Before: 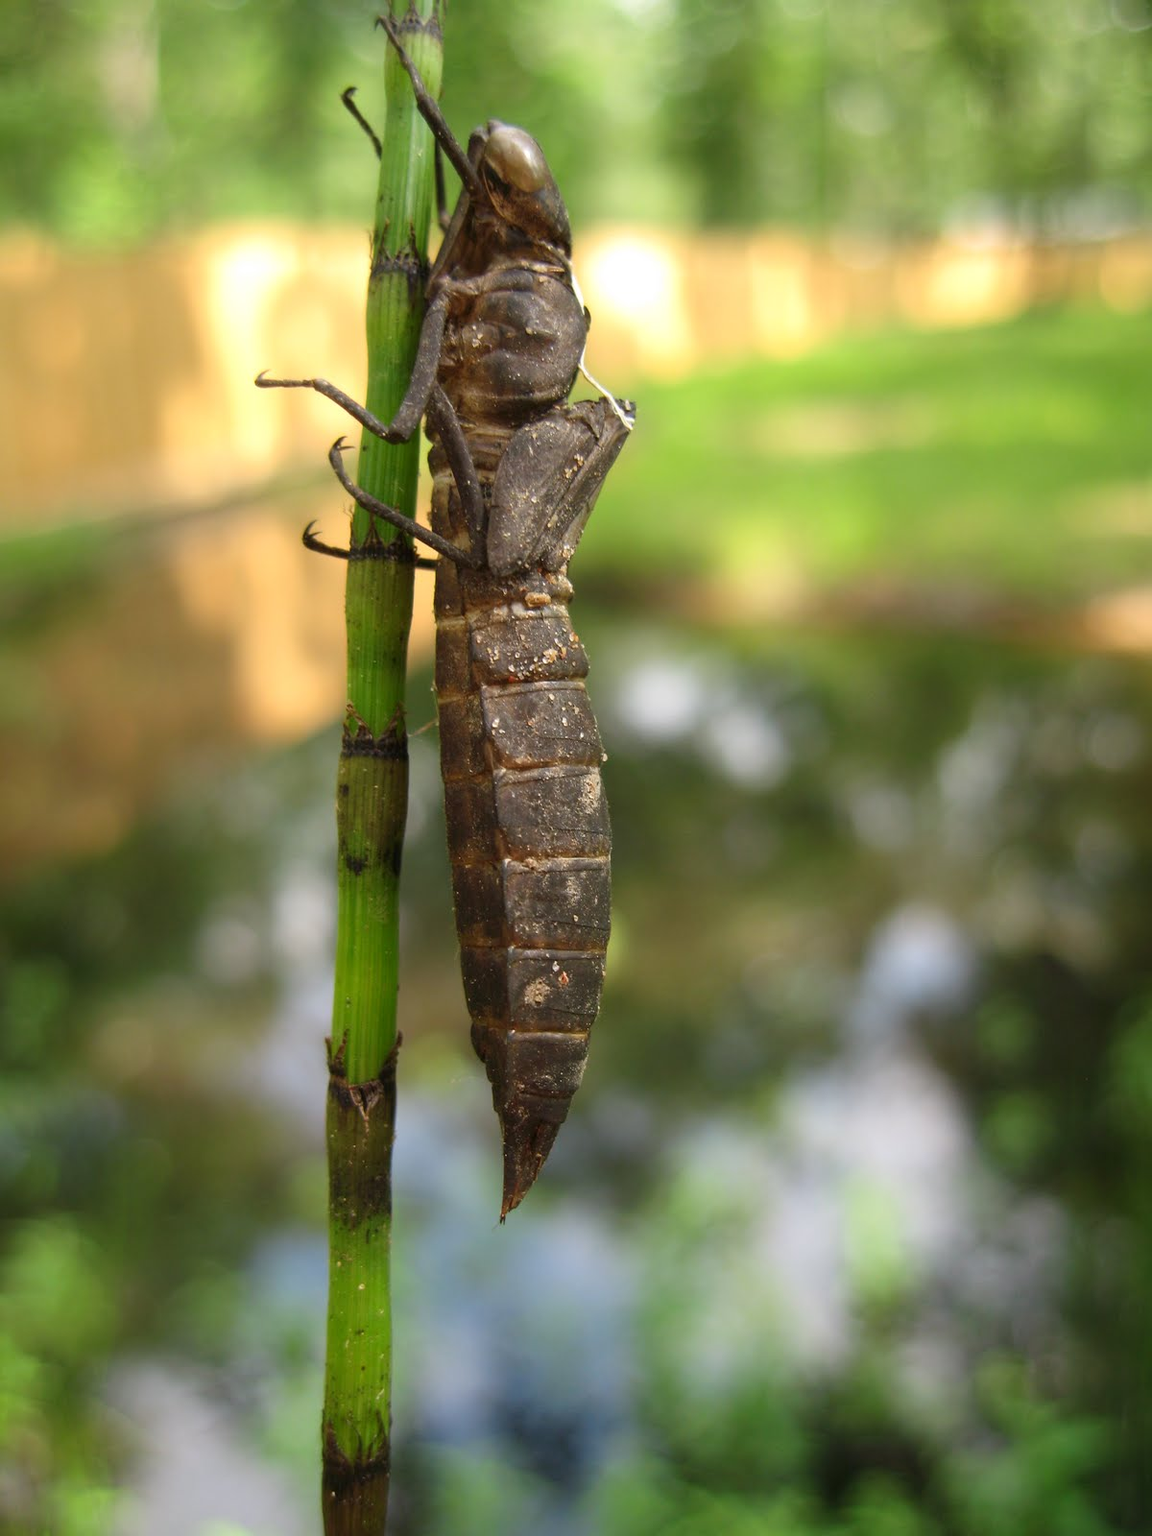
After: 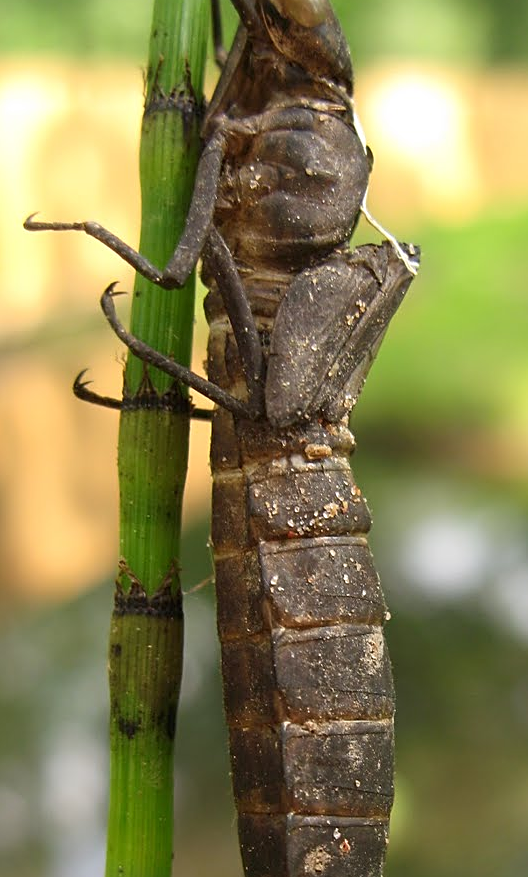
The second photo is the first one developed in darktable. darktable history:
vignetting: fall-off start 100%, brightness 0.05, saturation 0
crop: left 20.248%, top 10.86%, right 35.675%, bottom 34.321%
sharpen: on, module defaults
